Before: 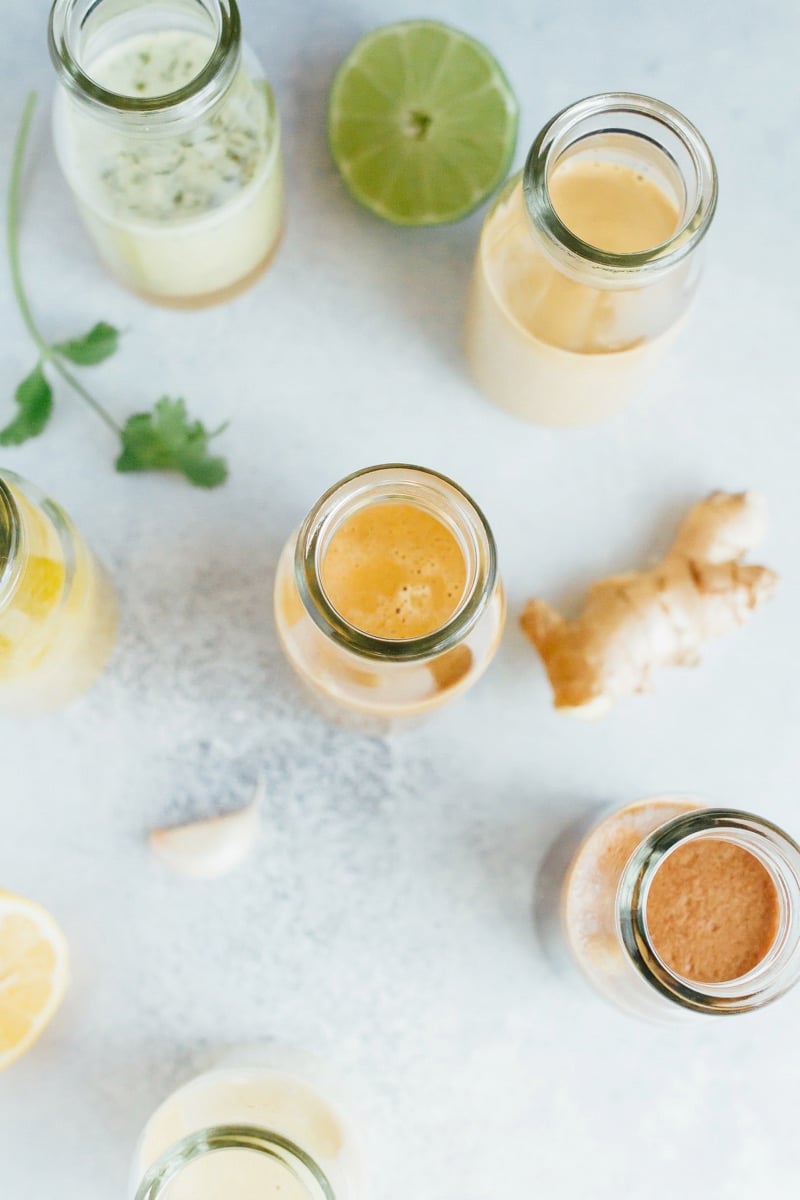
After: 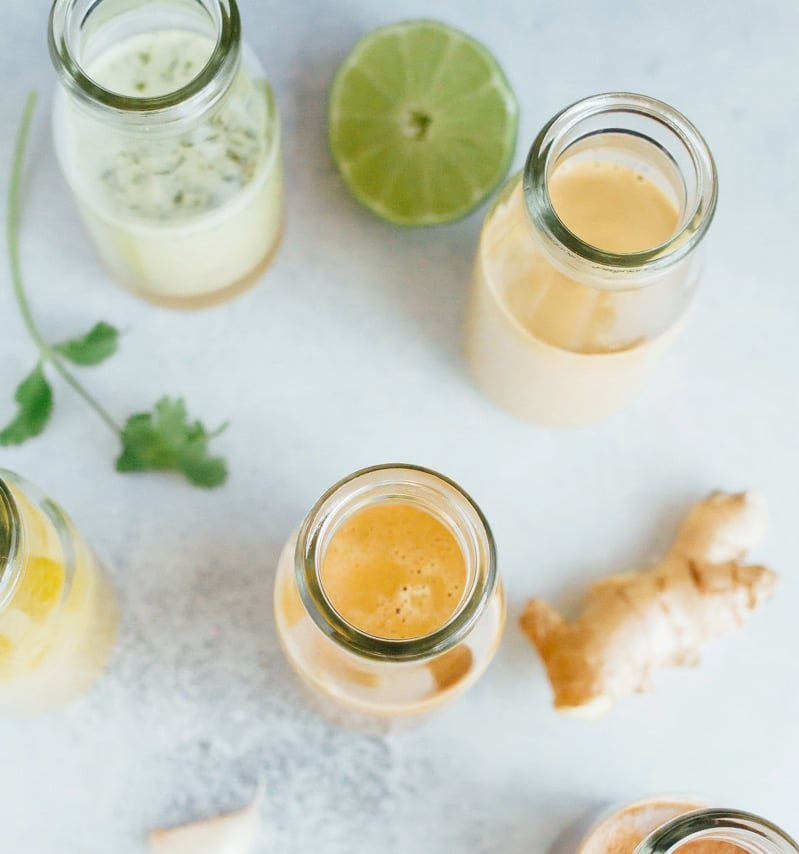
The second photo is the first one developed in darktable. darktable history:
crop: right 0.001%, bottom 28.786%
